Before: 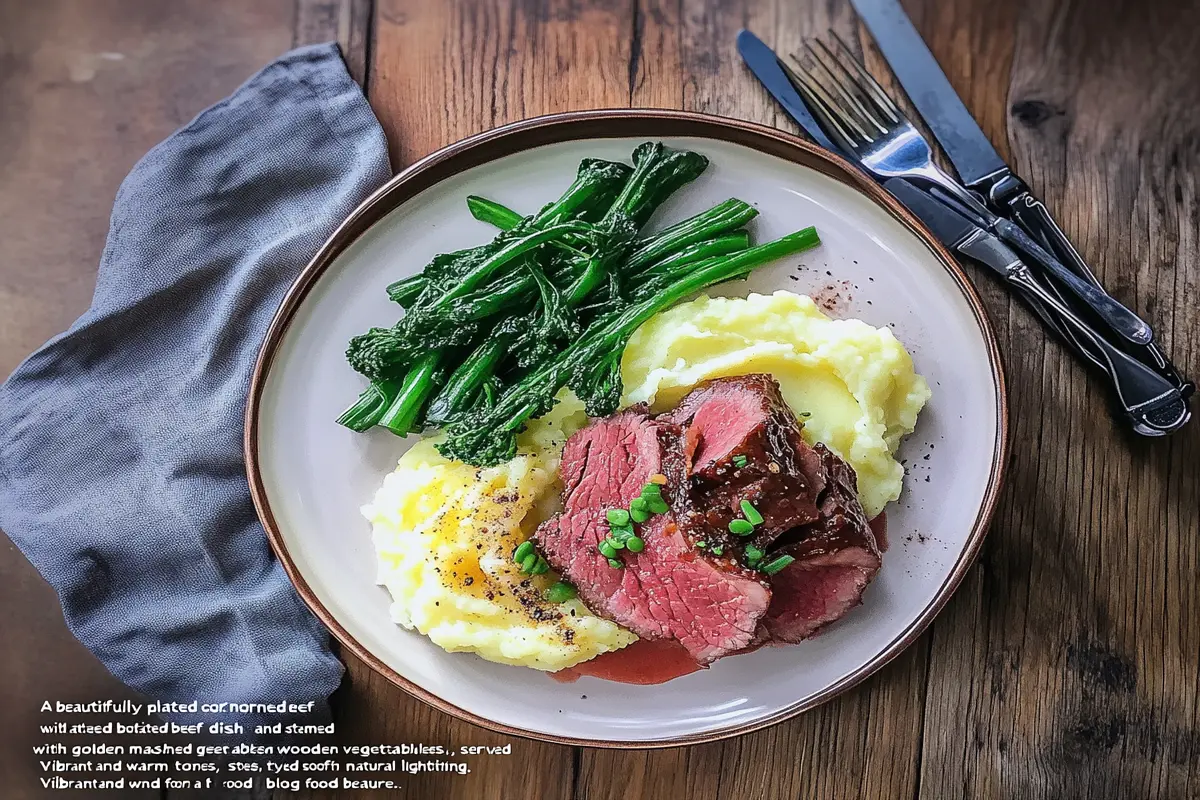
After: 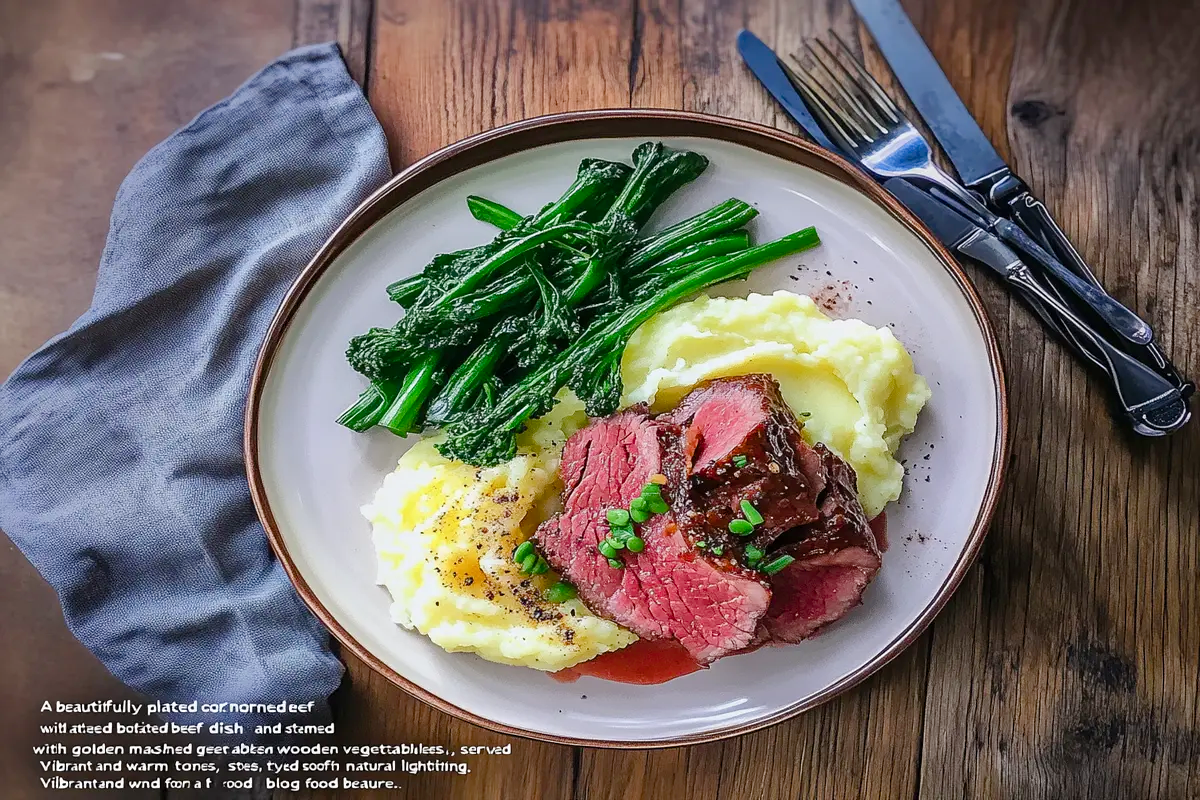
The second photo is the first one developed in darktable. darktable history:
color balance rgb: perceptual saturation grading › global saturation 20%, perceptual saturation grading › highlights -25%, perceptual saturation grading › shadows 25%
shadows and highlights: shadows 25, highlights -25
